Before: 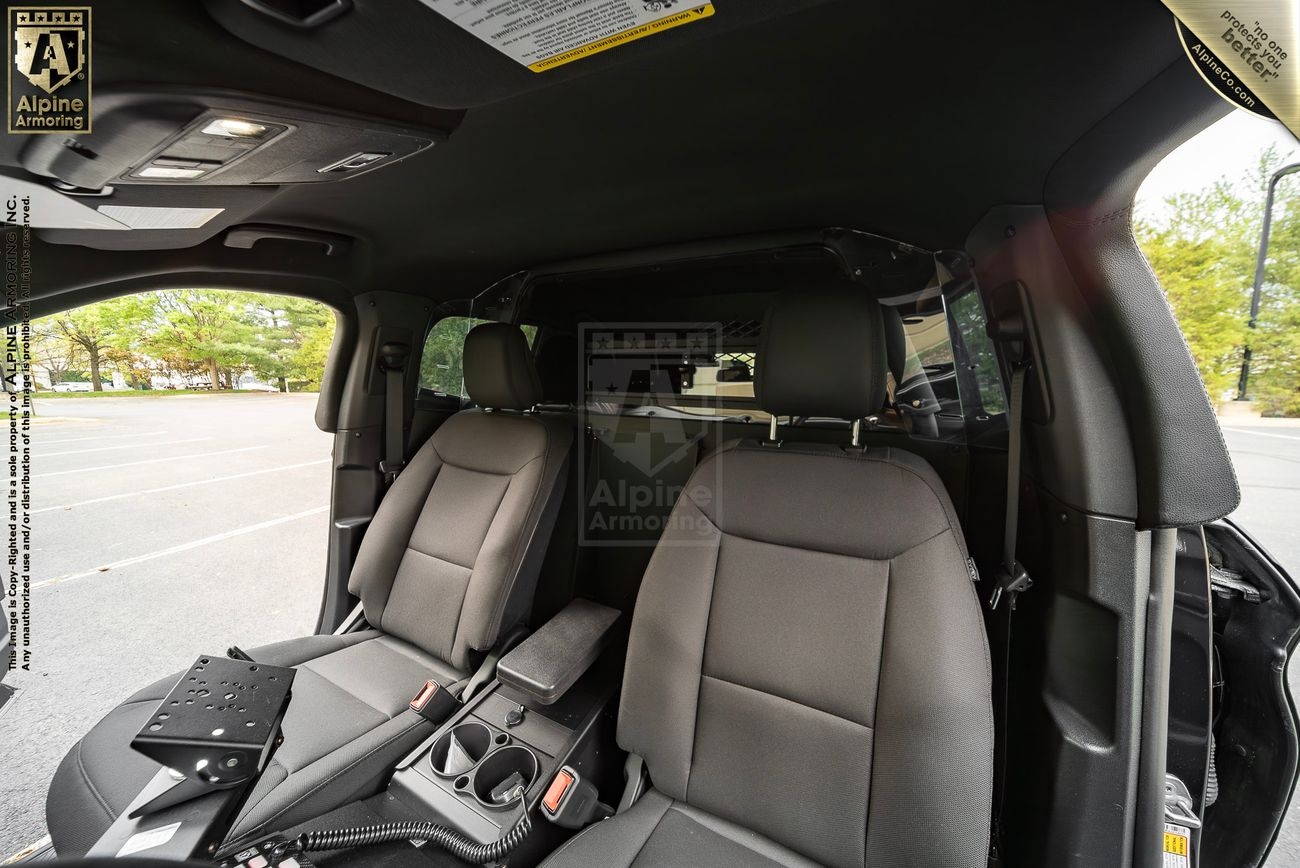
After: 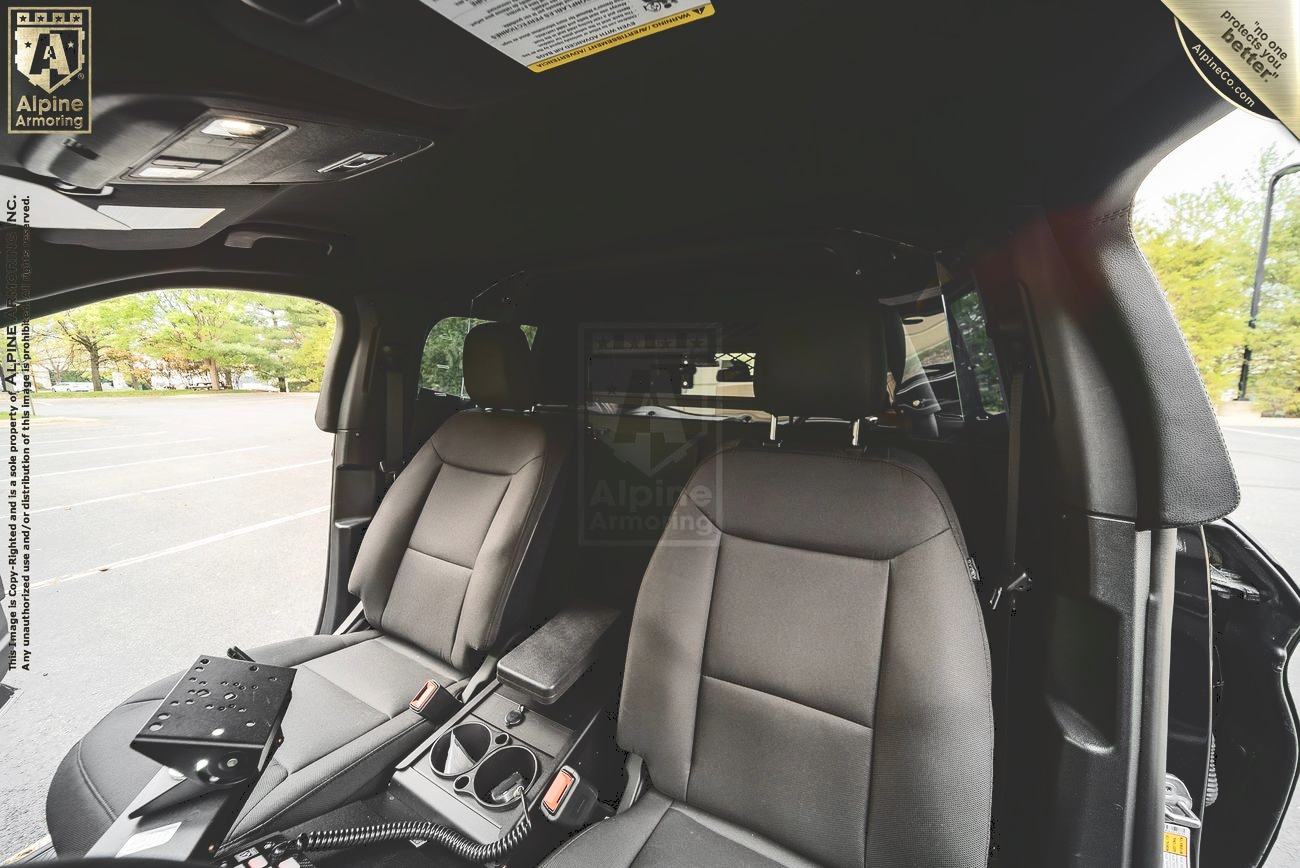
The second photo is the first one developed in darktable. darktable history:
tone equalizer: on, module defaults
color correction: highlights b* 0.021, saturation 0.865
tone curve: curves: ch0 [(0, 0) (0.003, 0.174) (0.011, 0.178) (0.025, 0.182) (0.044, 0.185) (0.069, 0.191) (0.1, 0.194) (0.136, 0.199) (0.177, 0.219) (0.224, 0.246) (0.277, 0.284) (0.335, 0.35) (0.399, 0.43) (0.468, 0.539) (0.543, 0.637) (0.623, 0.711) (0.709, 0.799) (0.801, 0.865) (0.898, 0.914) (1, 1)], color space Lab, independent channels, preserve colors none
